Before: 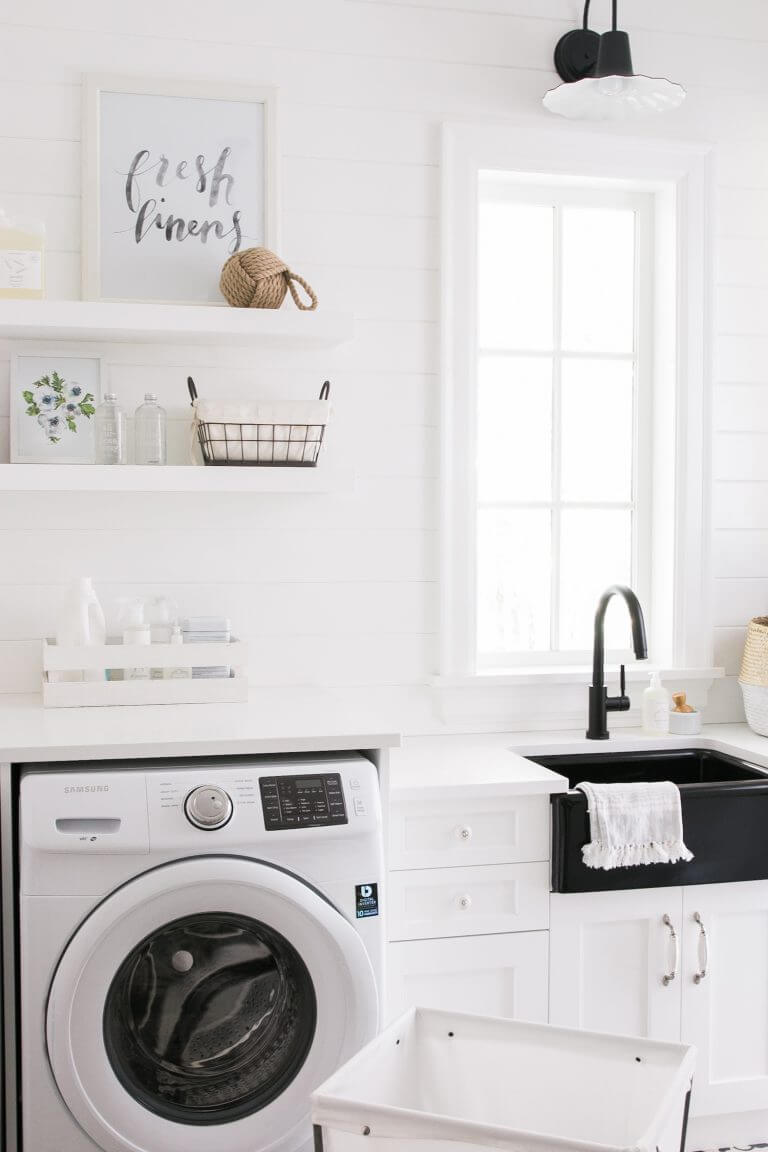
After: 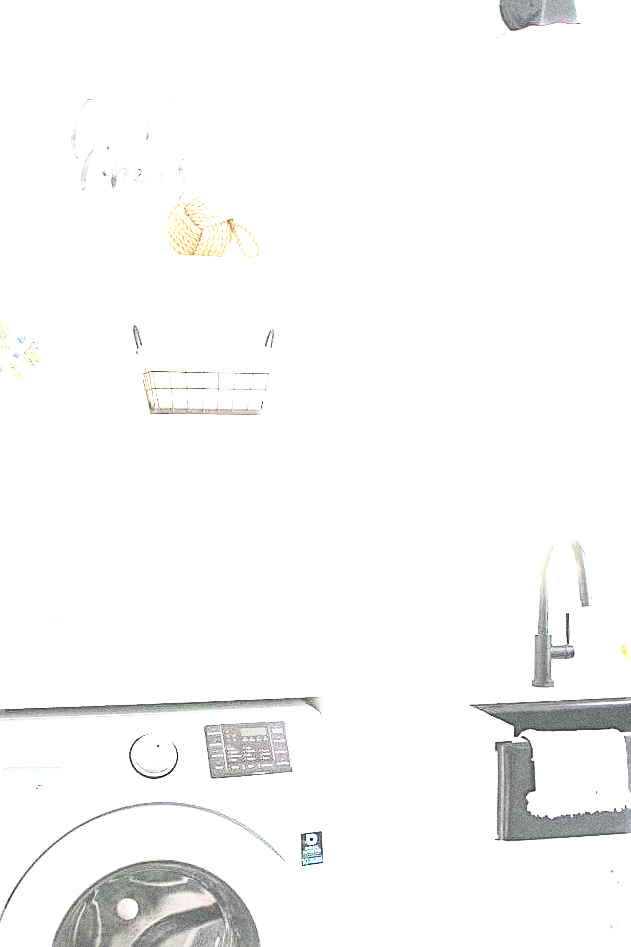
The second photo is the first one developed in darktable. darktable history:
crop and rotate: left 7.196%, top 4.574%, right 10.605%, bottom 13.178%
base curve: curves: ch0 [(0, 0) (0.495, 0.917) (1, 1)], preserve colors none
tone curve: curves: ch0 [(0, 0) (0.051, 0.021) (0.11, 0.069) (0.249, 0.235) (0.452, 0.526) (0.596, 0.713) (0.703, 0.83) (0.851, 0.938) (1, 1)]; ch1 [(0, 0) (0.1, 0.038) (0.318, 0.221) (0.413, 0.325) (0.443, 0.412) (0.483, 0.474) (0.503, 0.501) (0.516, 0.517) (0.548, 0.568) (0.569, 0.599) (0.594, 0.634) (0.666, 0.701) (1, 1)]; ch2 [(0, 0) (0.453, 0.435) (0.479, 0.476) (0.504, 0.5) (0.529, 0.537) (0.556, 0.583) (0.584, 0.618) (0.824, 0.815) (1, 1)], color space Lab, independent channels, preserve colors none
sharpen: on, module defaults
grain: strength 49.07%
exposure: black level correction -0.023, exposure 1.397 EV, compensate highlight preservation false
